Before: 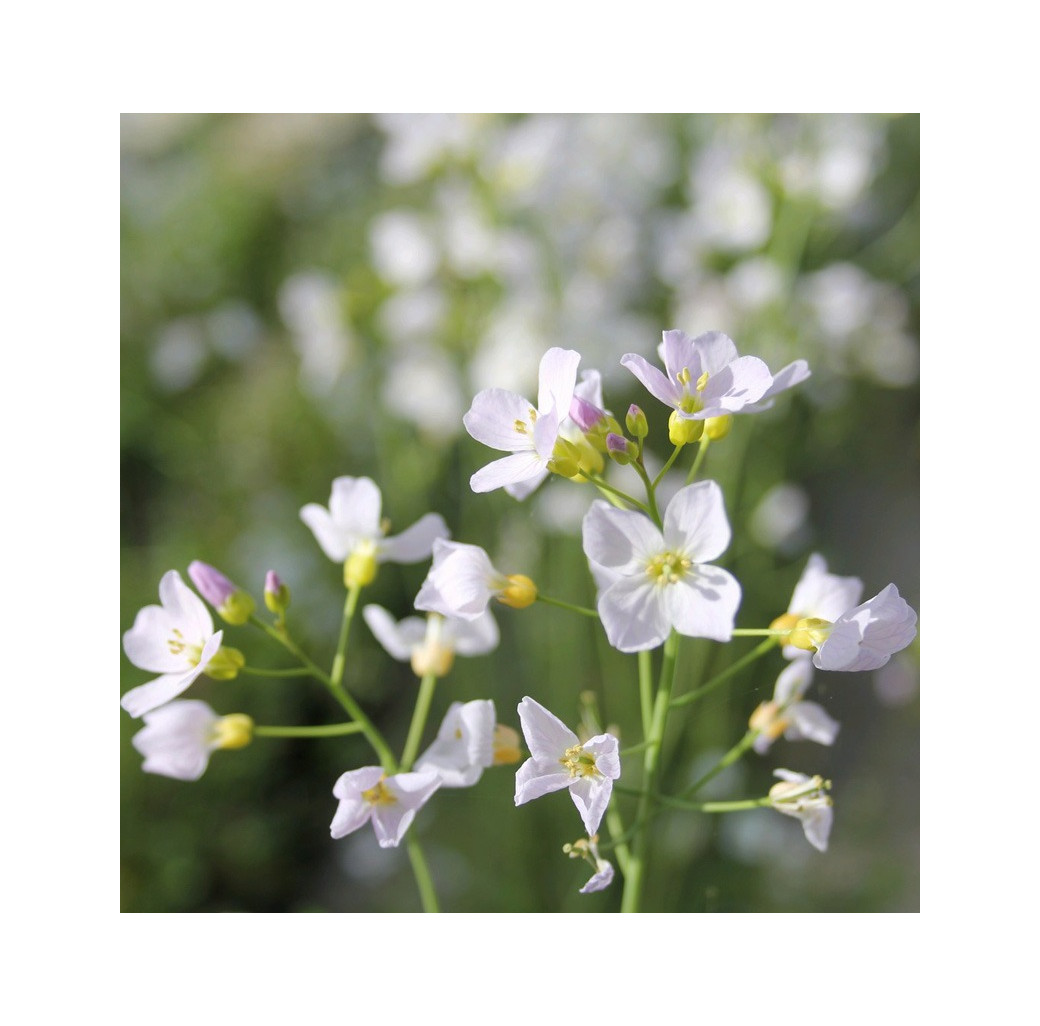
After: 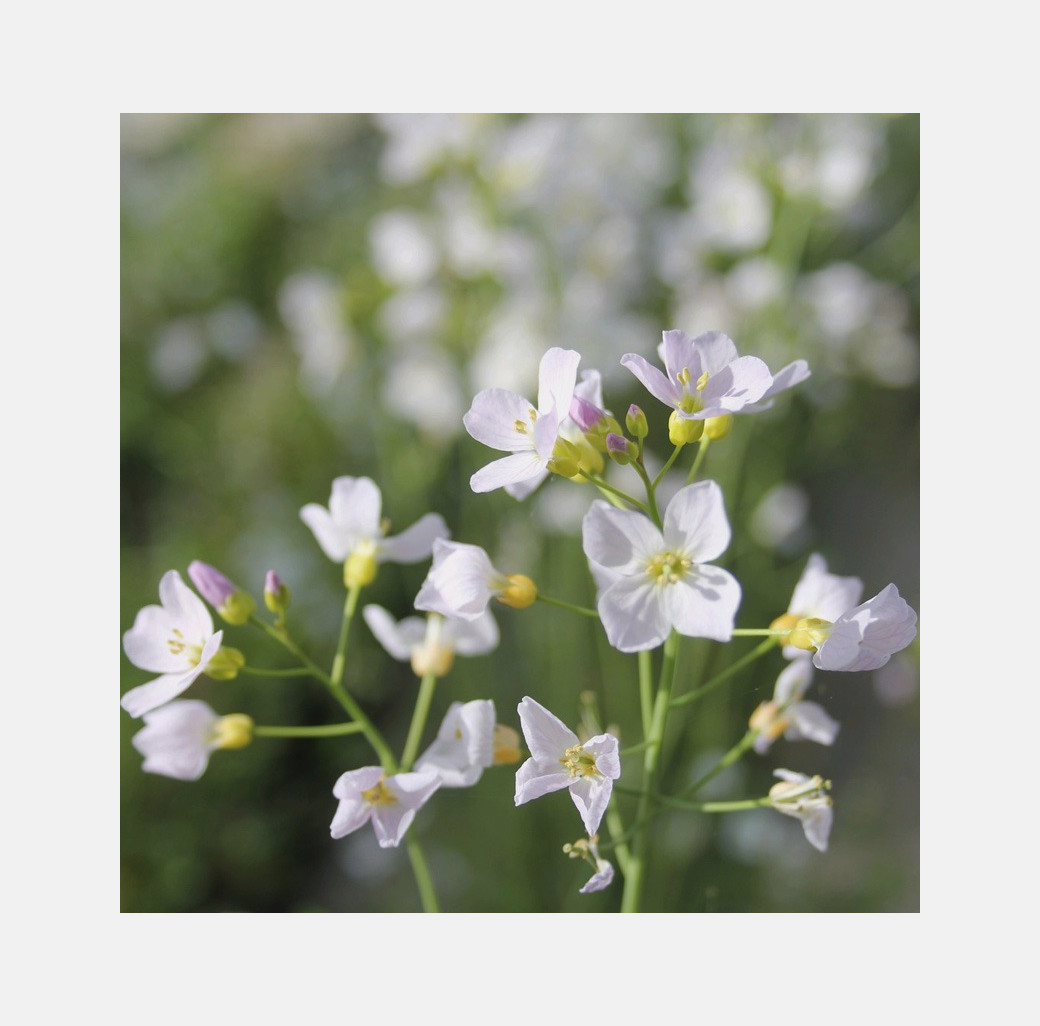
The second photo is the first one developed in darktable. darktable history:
contrast brightness saturation: contrast -0.089, brightness -0.035, saturation -0.105
